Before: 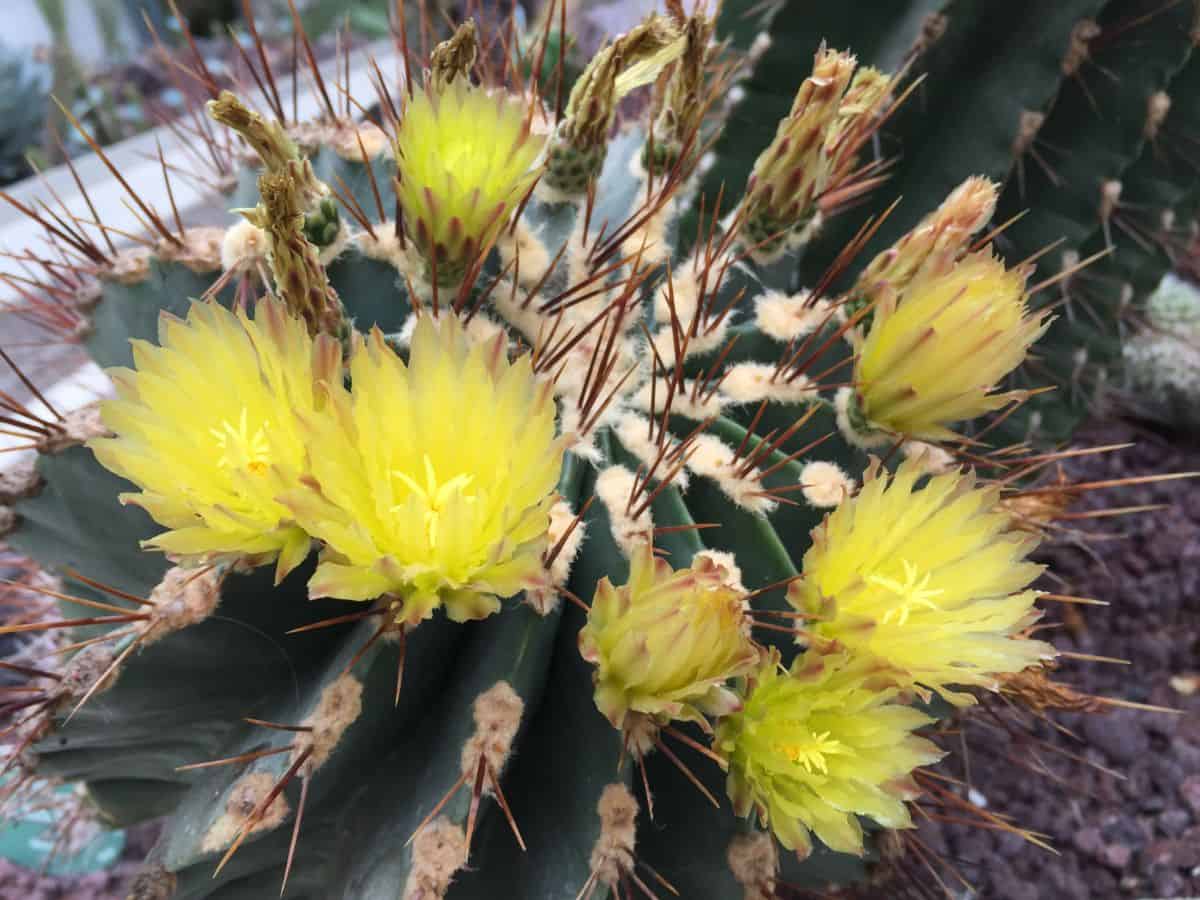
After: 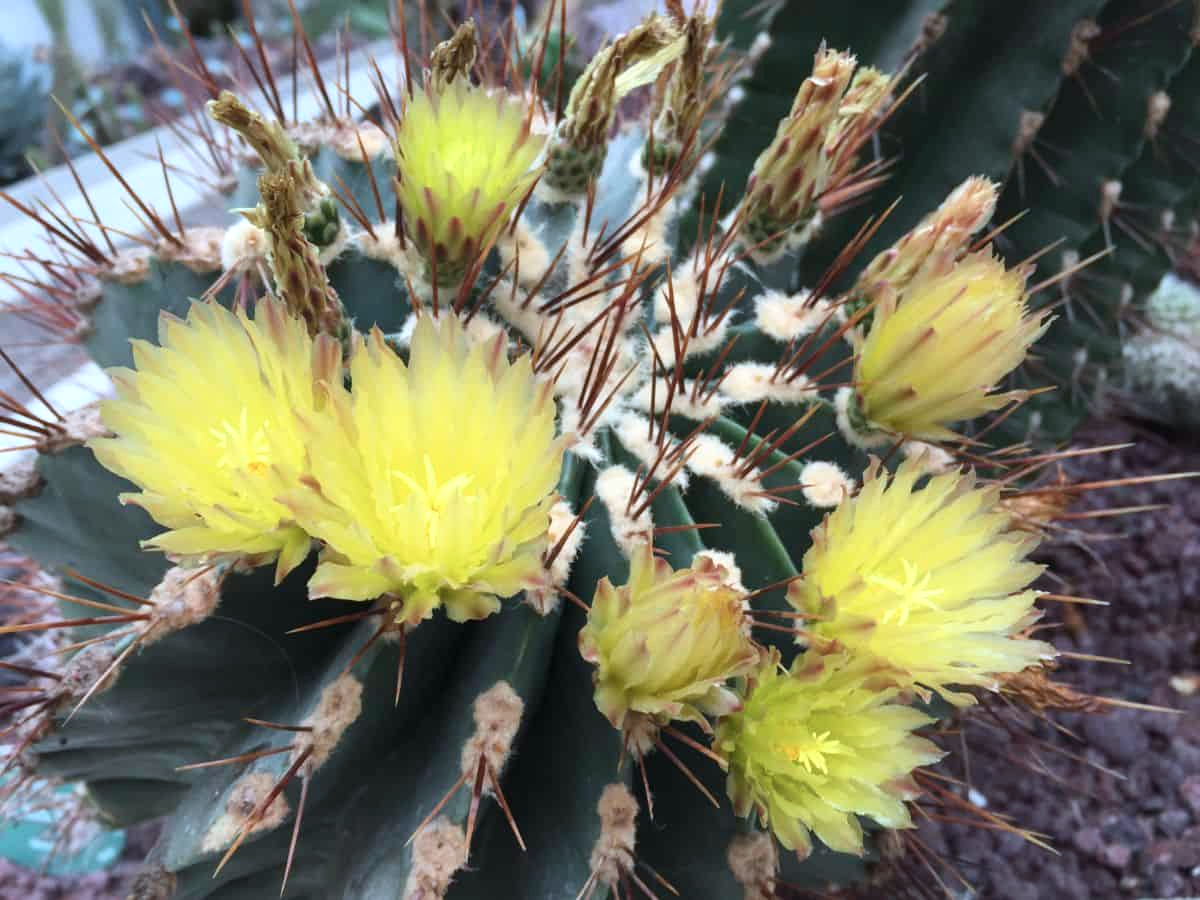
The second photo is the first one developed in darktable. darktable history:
color correction: highlights a* -4.18, highlights b* -10.81
shadows and highlights: shadows -12.5, white point adjustment 4, highlights 28.33
